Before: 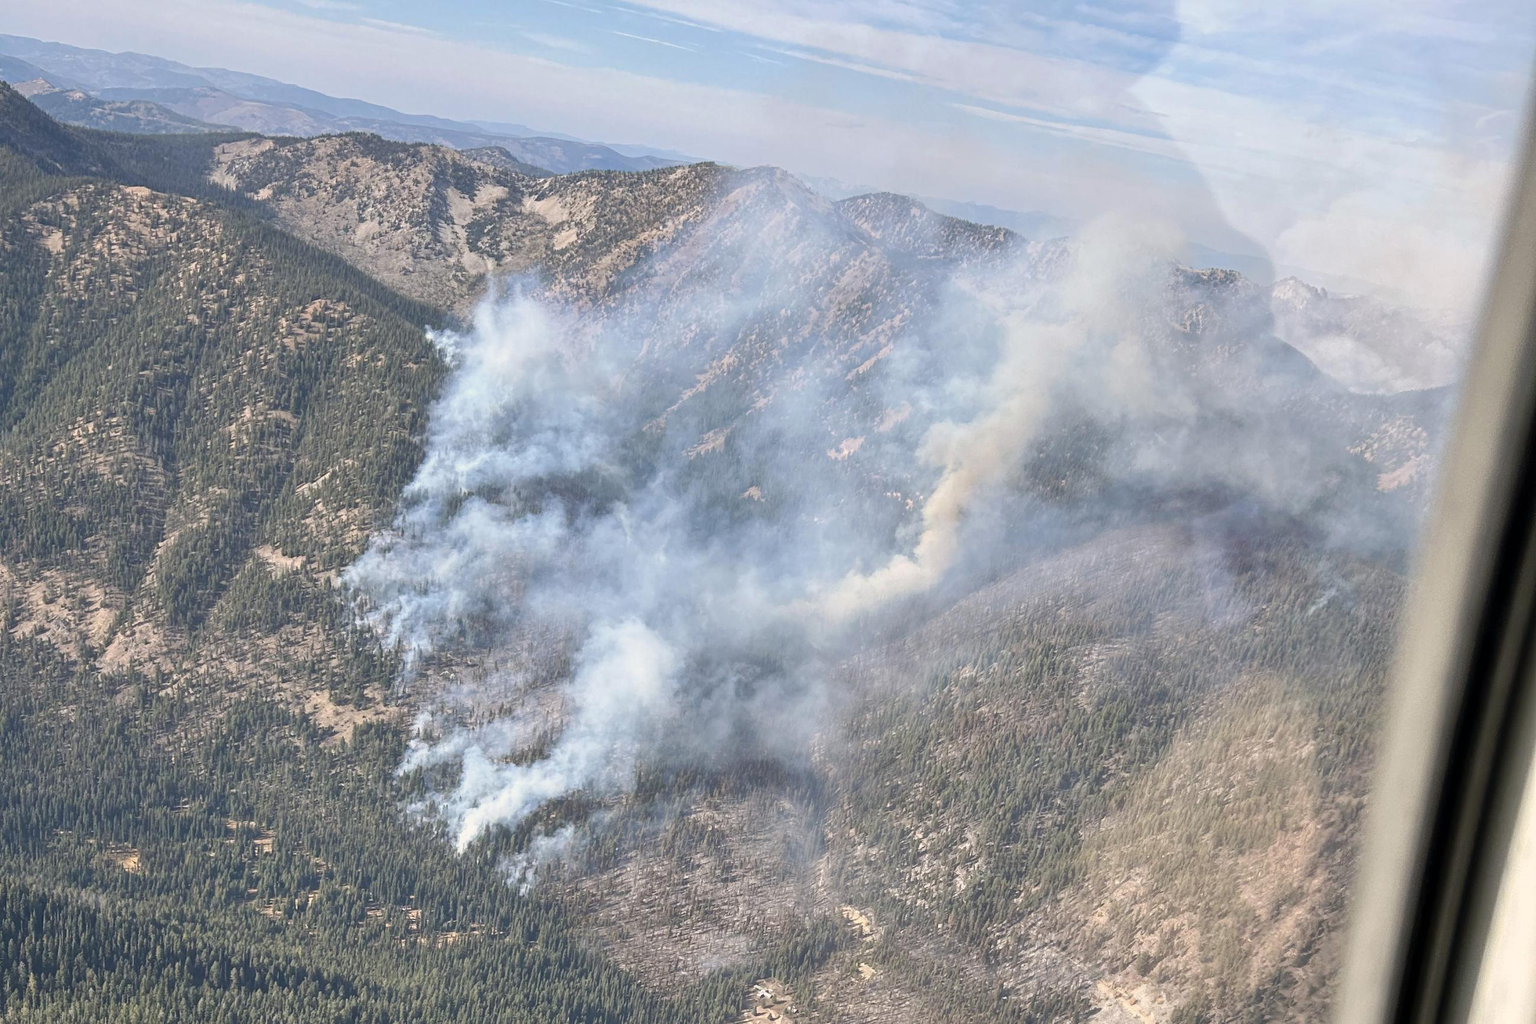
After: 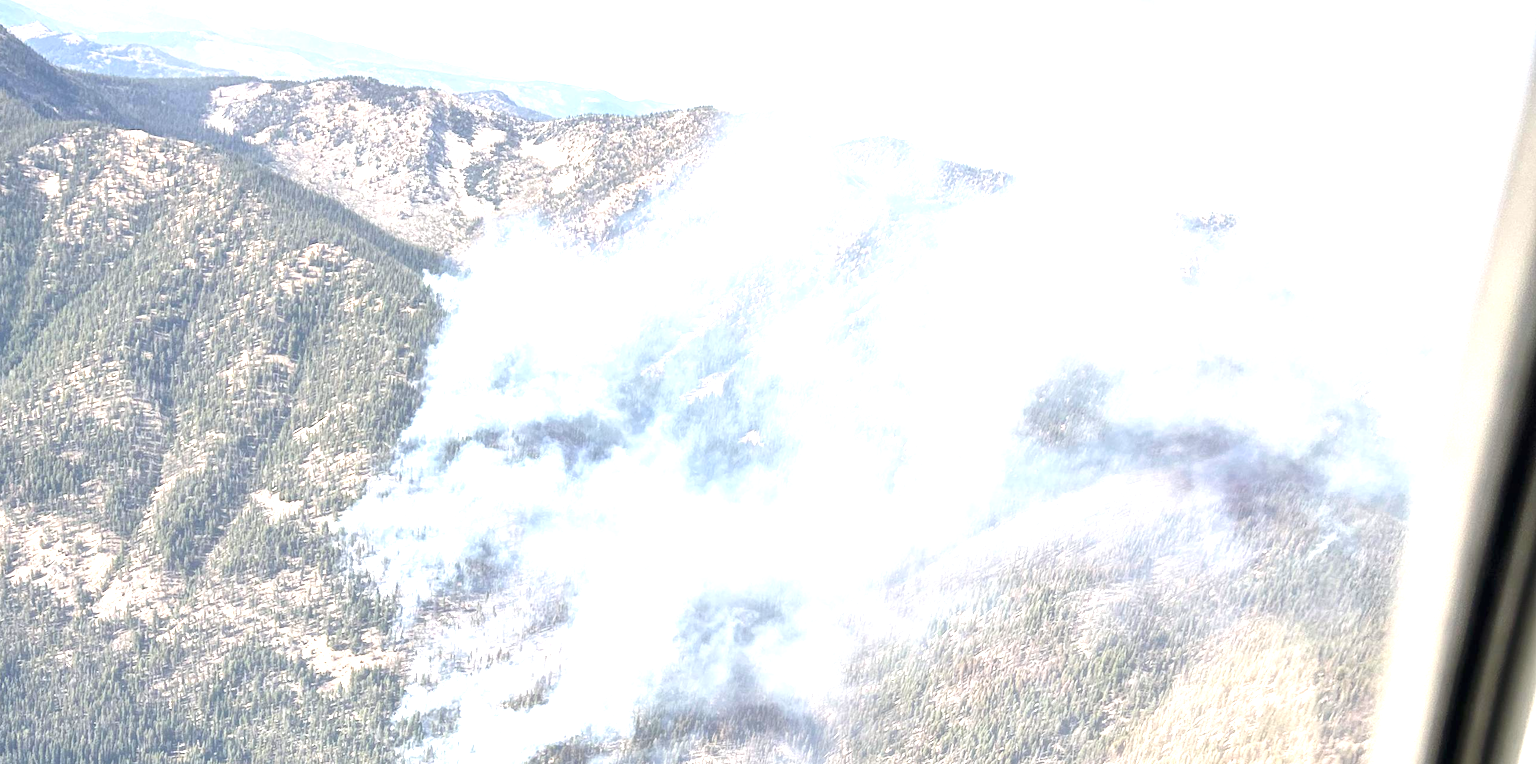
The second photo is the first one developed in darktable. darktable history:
crop: left 0.262%, top 5.556%, bottom 19.905%
haze removal: strength -0.089, distance 0.354, compatibility mode true, adaptive false
exposure: black level correction 0, exposure 1.523 EV, compensate exposure bias true, compensate highlight preservation false
